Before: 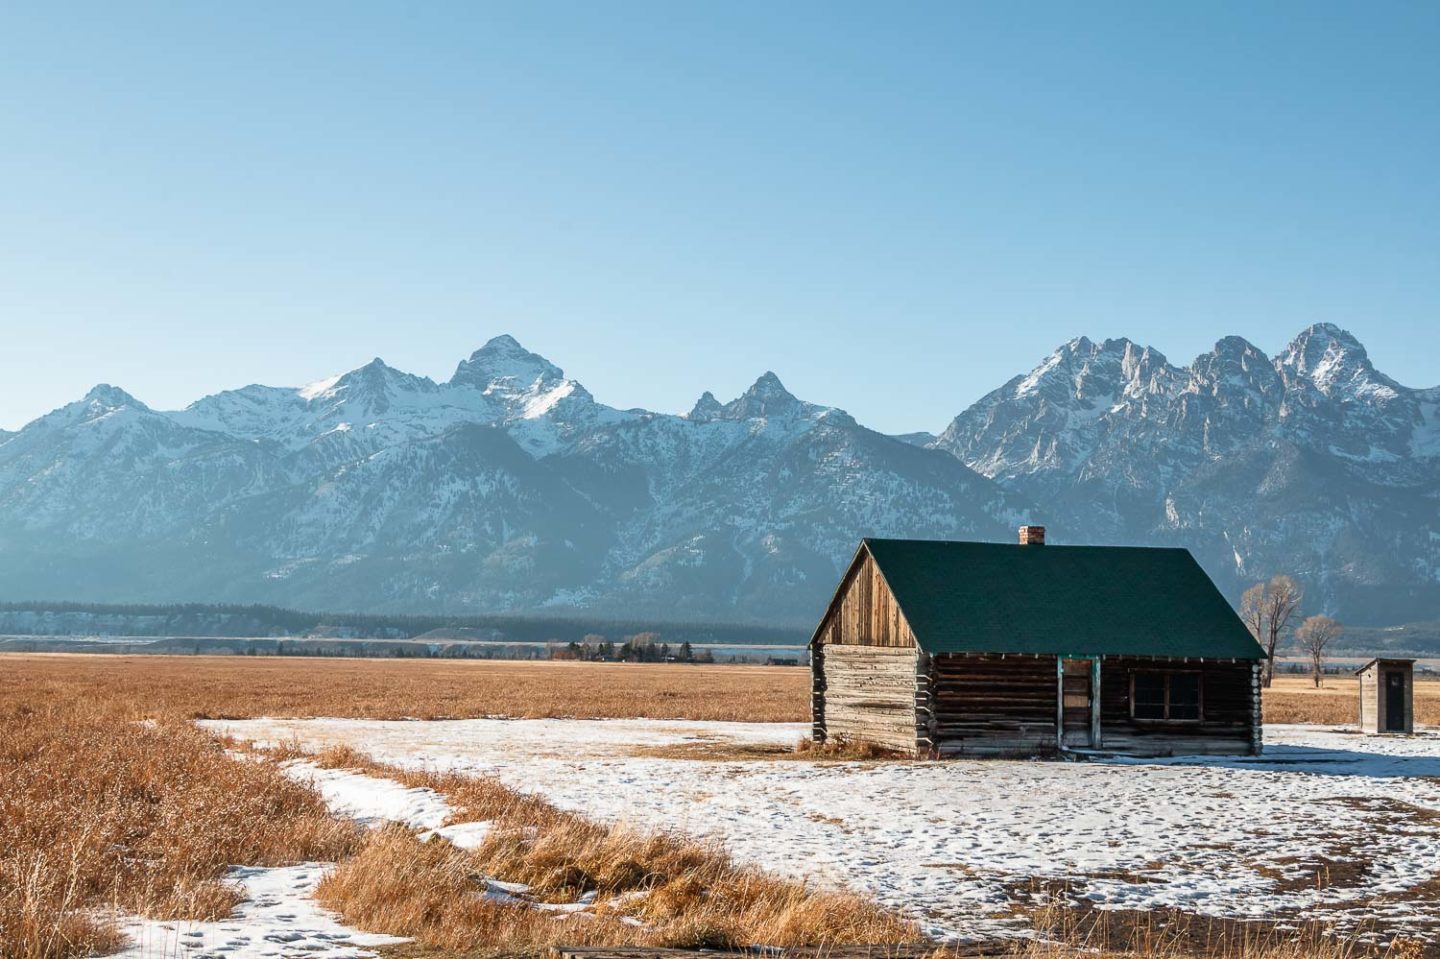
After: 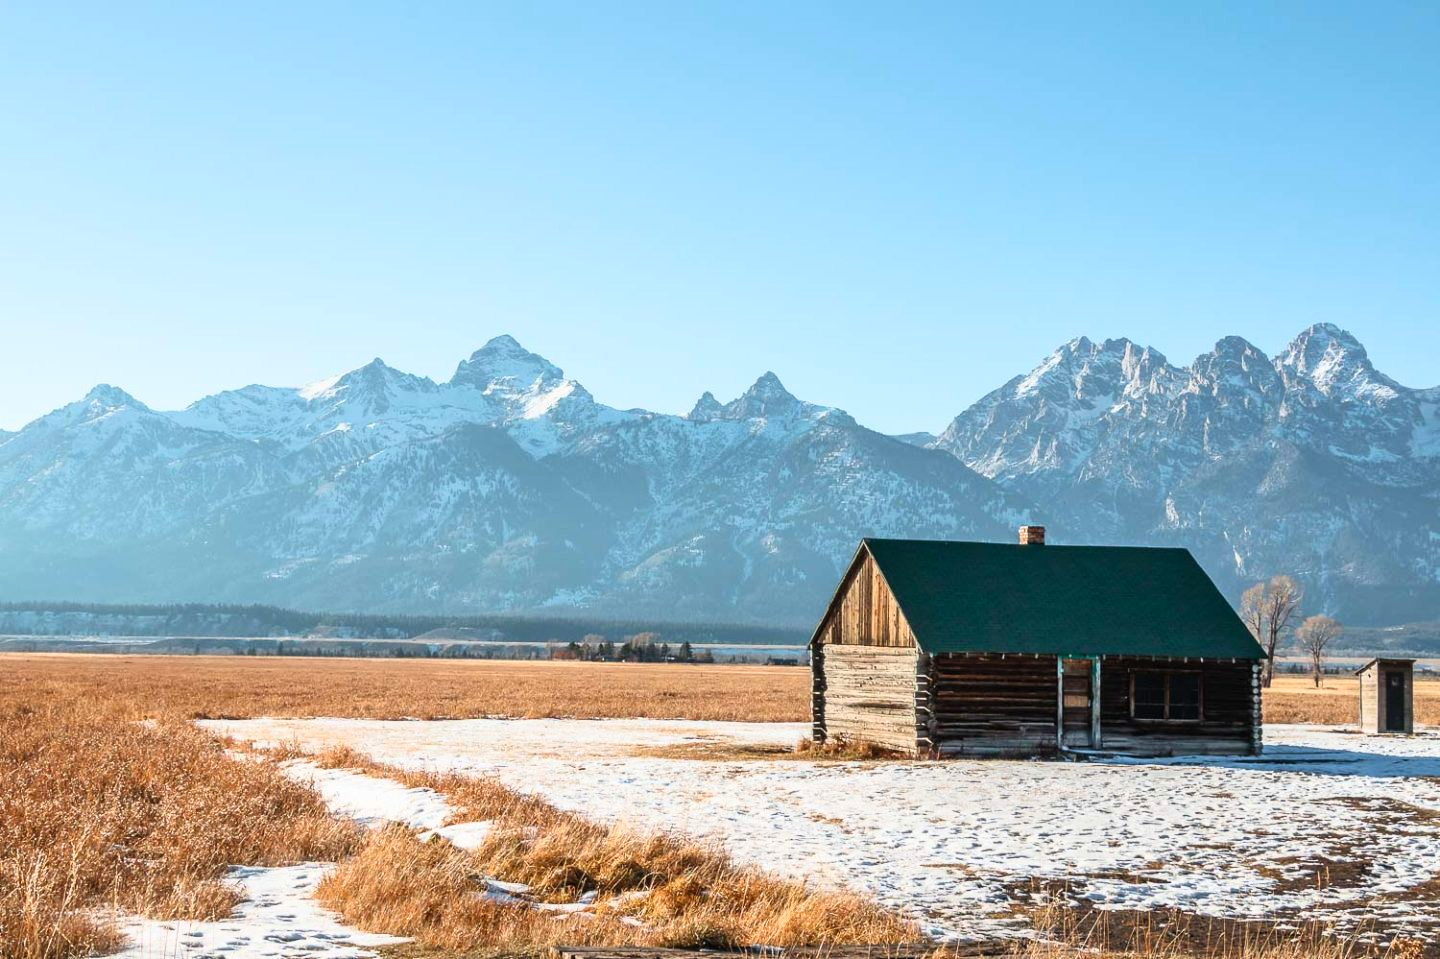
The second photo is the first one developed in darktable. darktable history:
contrast brightness saturation: contrast 0.2, brightness 0.16, saturation 0.22
exposure: exposure -0.048 EV, compensate highlight preservation false
